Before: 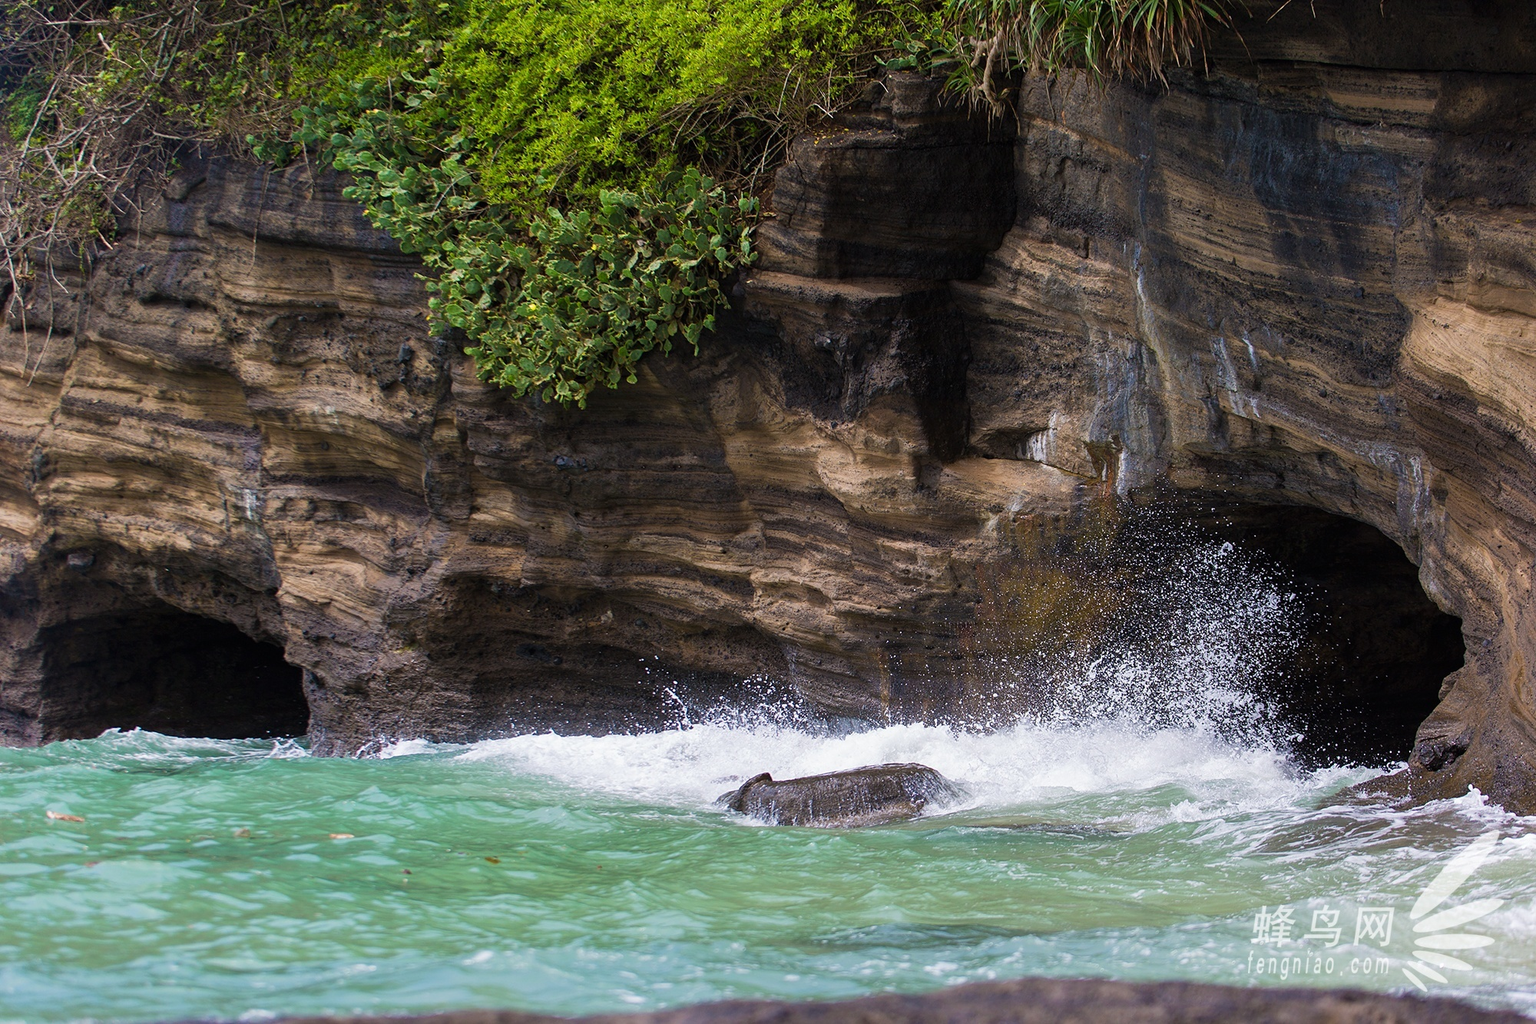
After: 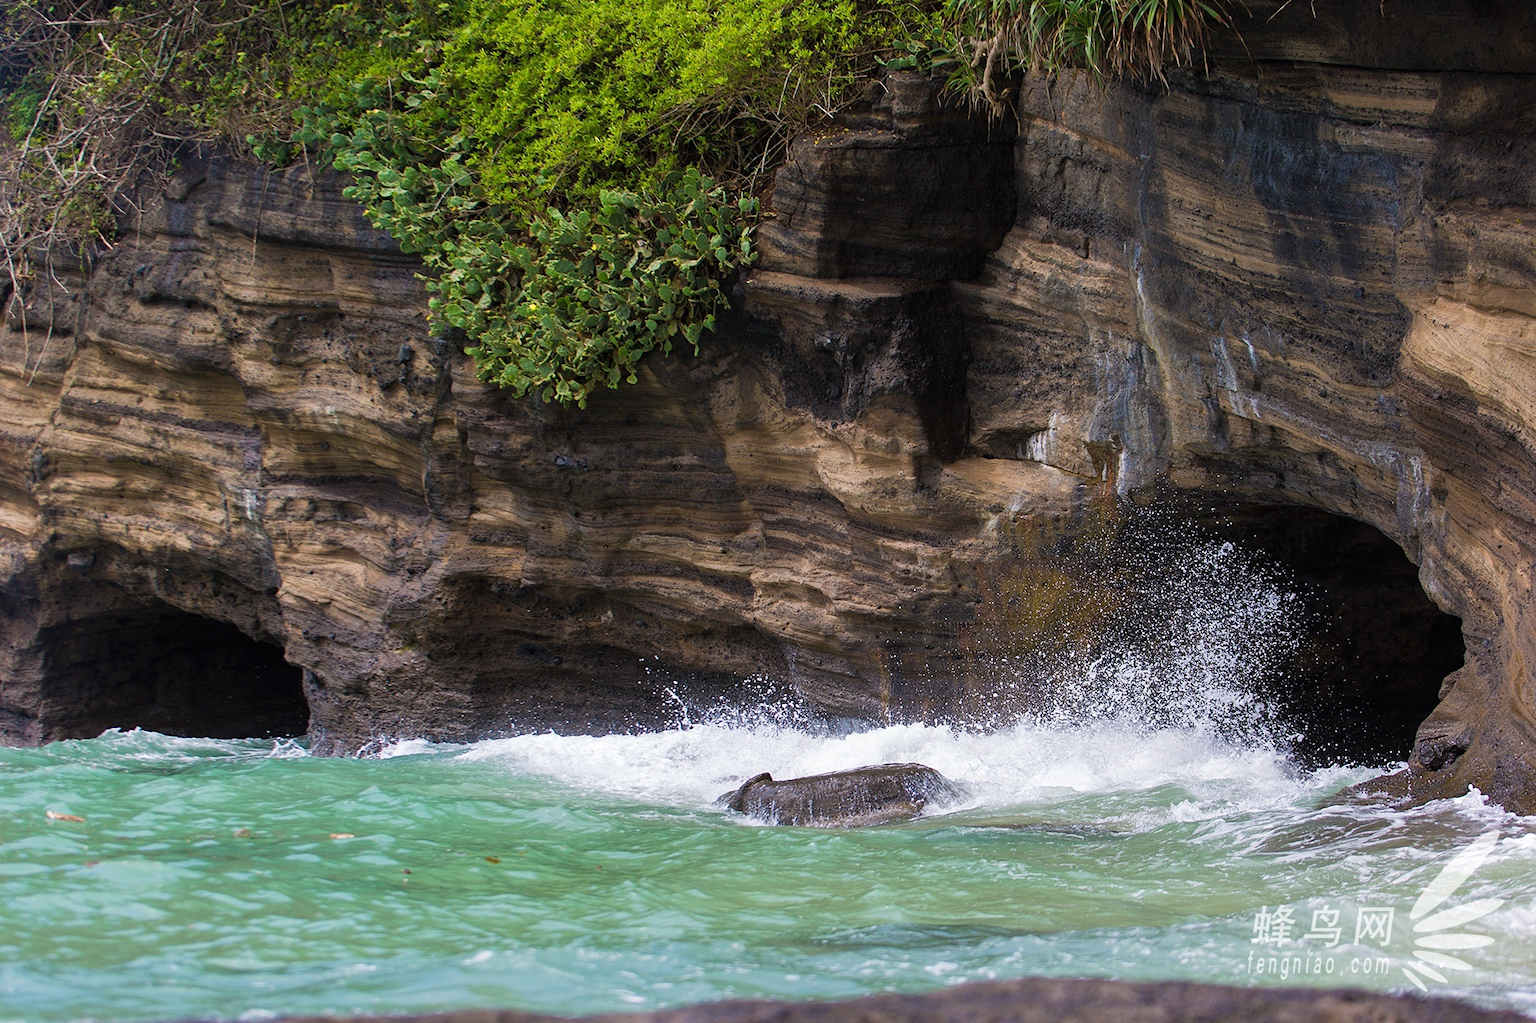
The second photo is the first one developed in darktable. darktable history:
shadows and highlights: shadows 25, highlights -25
levels: levels [0, 0.492, 0.984]
